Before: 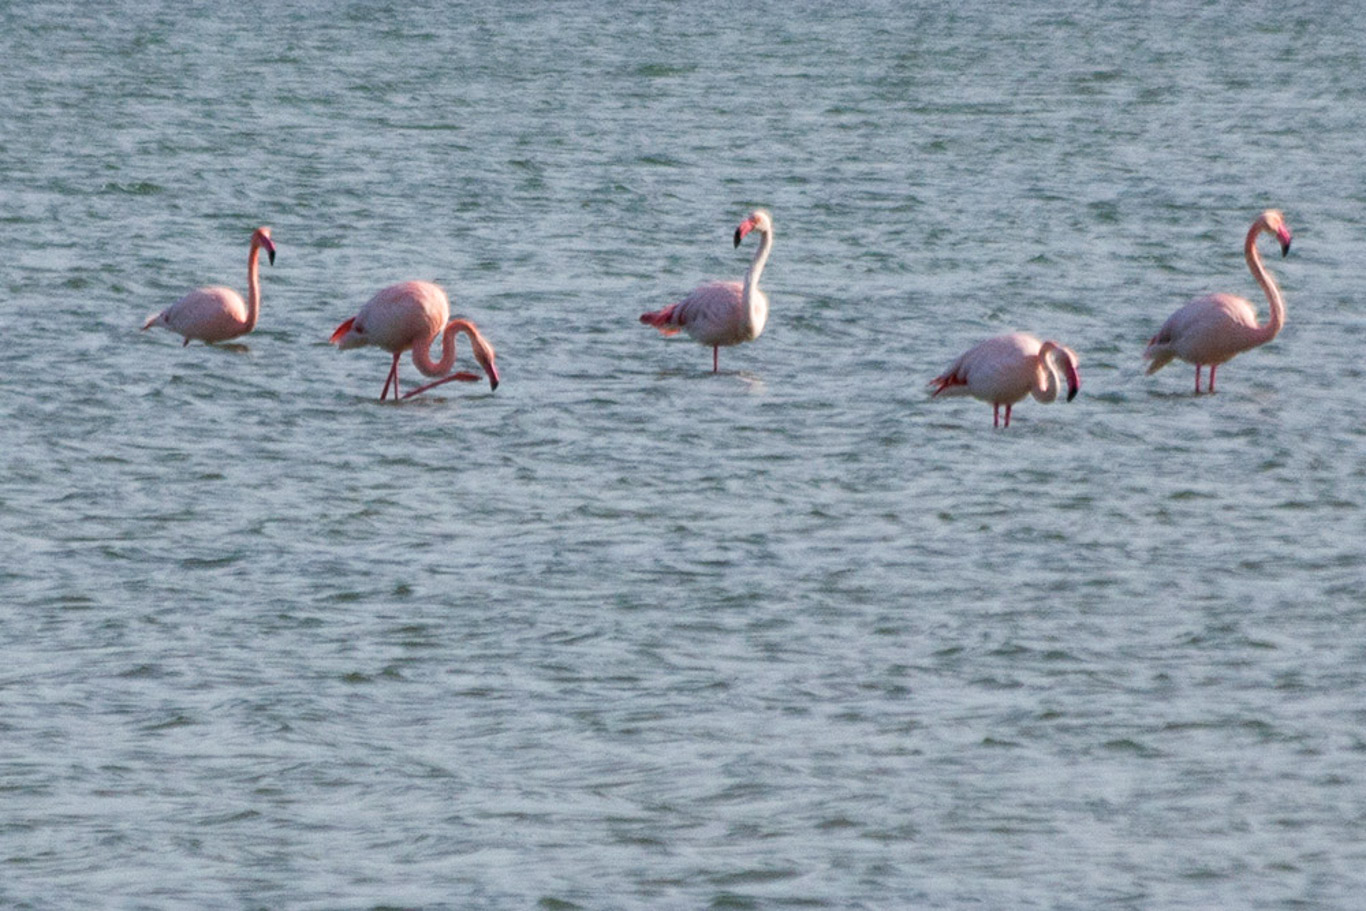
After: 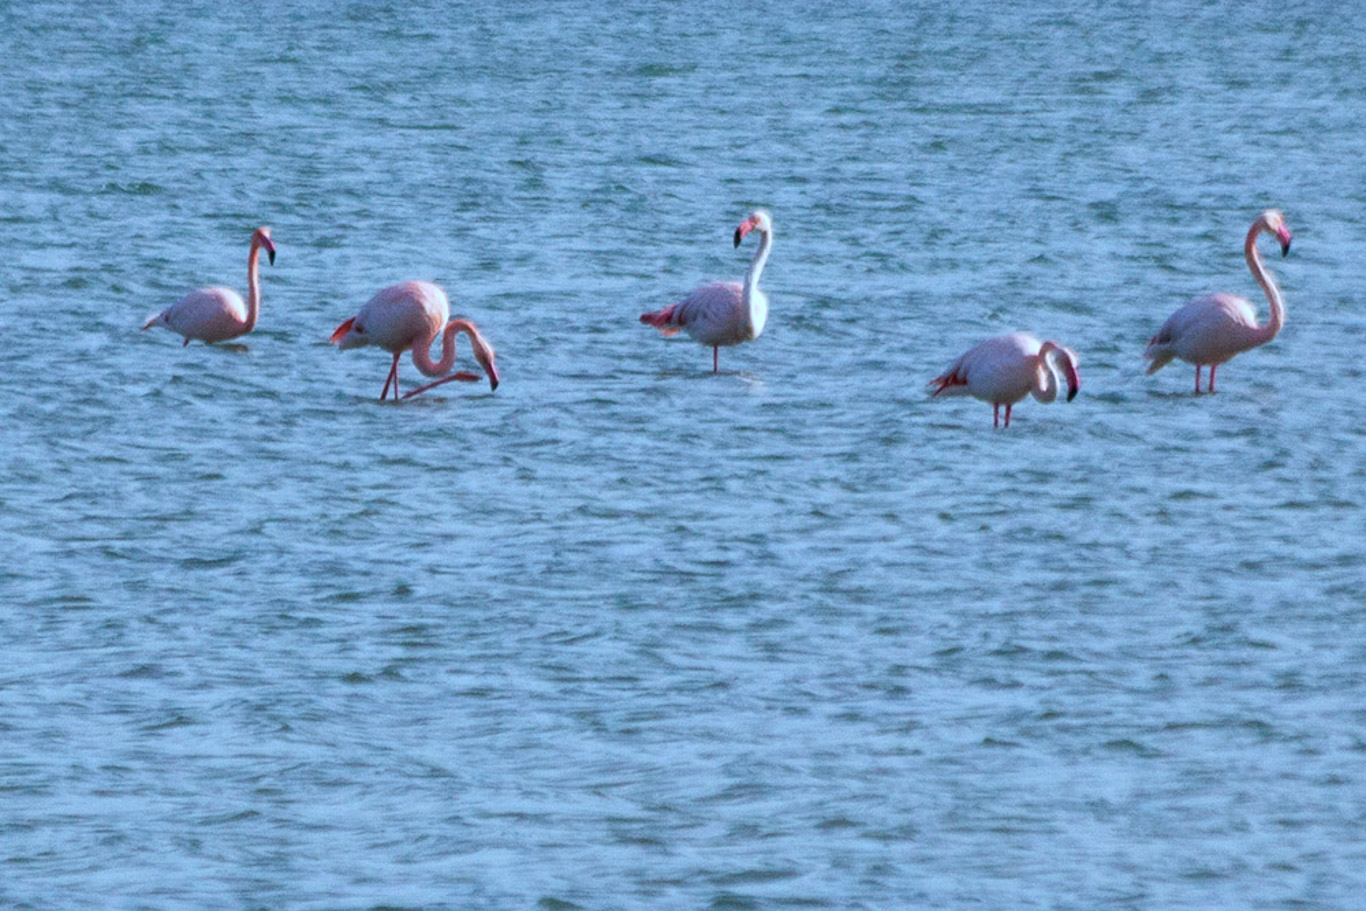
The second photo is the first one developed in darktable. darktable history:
color balance rgb: linear chroma grading › shadows -3%, linear chroma grading › highlights -4%
color calibration: x 0.396, y 0.386, temperature 3669 K
